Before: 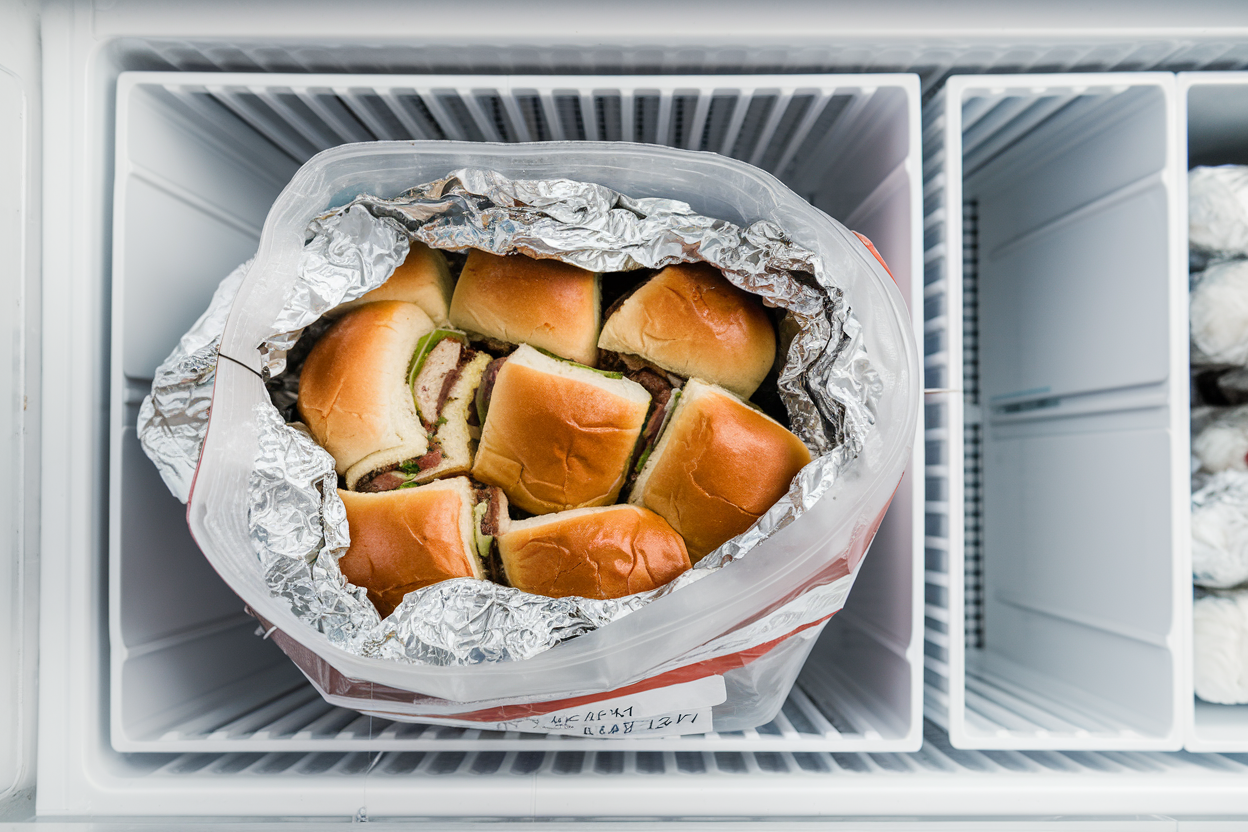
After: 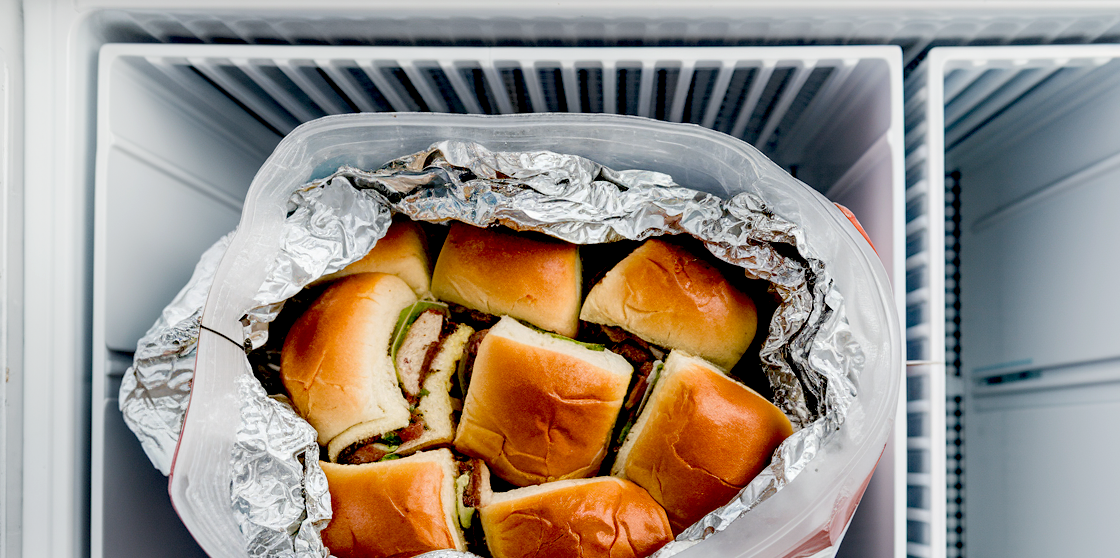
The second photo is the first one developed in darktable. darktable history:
exposure: black level correction 0.047, exposure 0.013 EV, compensate highlight preservation false
crop: left 1.509%, top 3.452%, right 7.696%, bottom 28.452%
